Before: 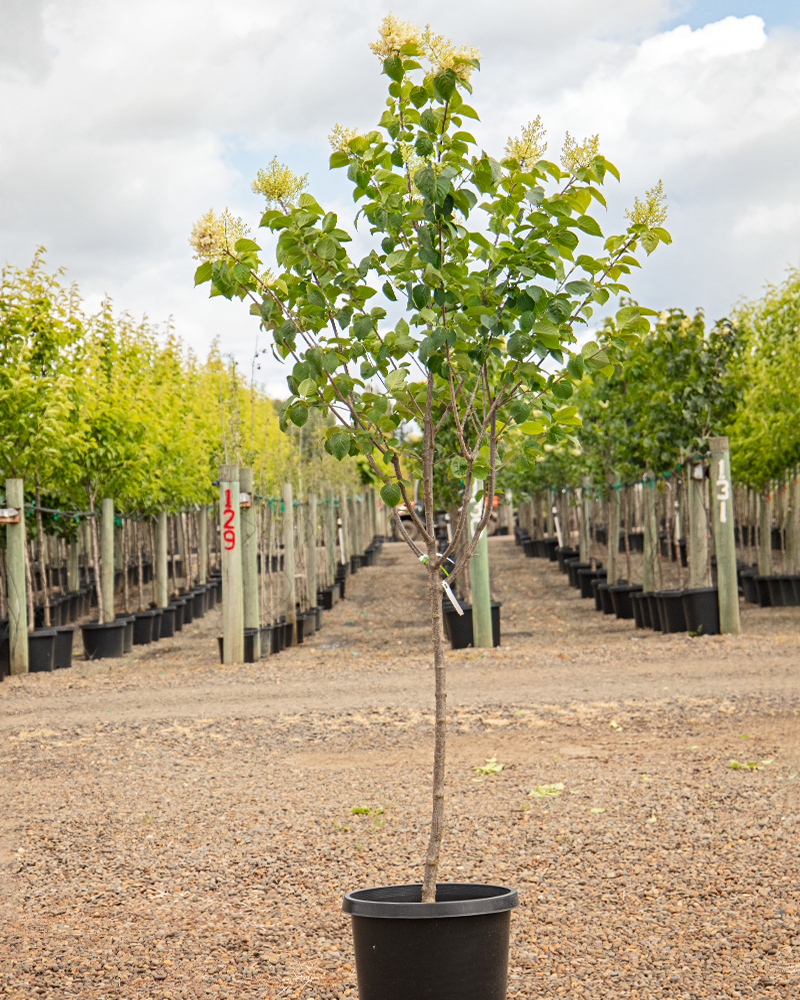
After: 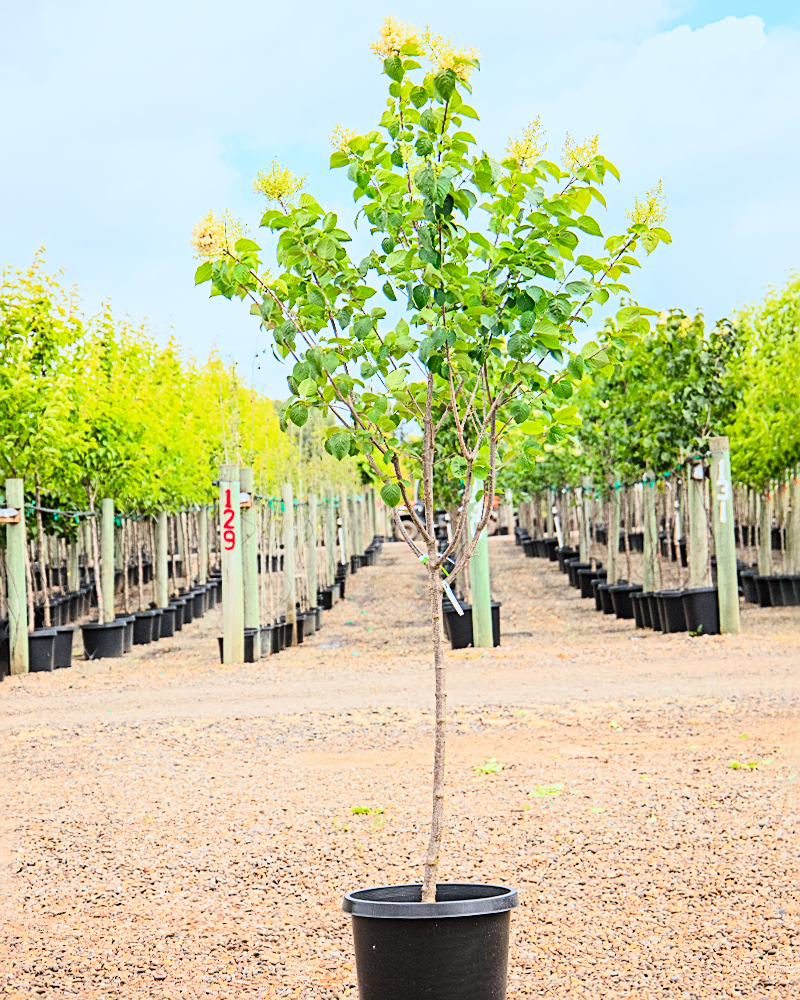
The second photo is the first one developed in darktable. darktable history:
exposure: black level correction 0.001, exposure 0.5 EV, compensate exposure bias true, compensate highlight preservation false
contrast brightness saturation: contrast 0.24, brightness 0.26, saturation 0.39
sharpen: on, module defaults
color calibration: x 0.37, y 0.382, temperature 4313.32 K
filmic rgb: black relative exposure -7.65 EV, white relative exposure 4.56 EV, hardness 3.61, color science v6 (2022)
